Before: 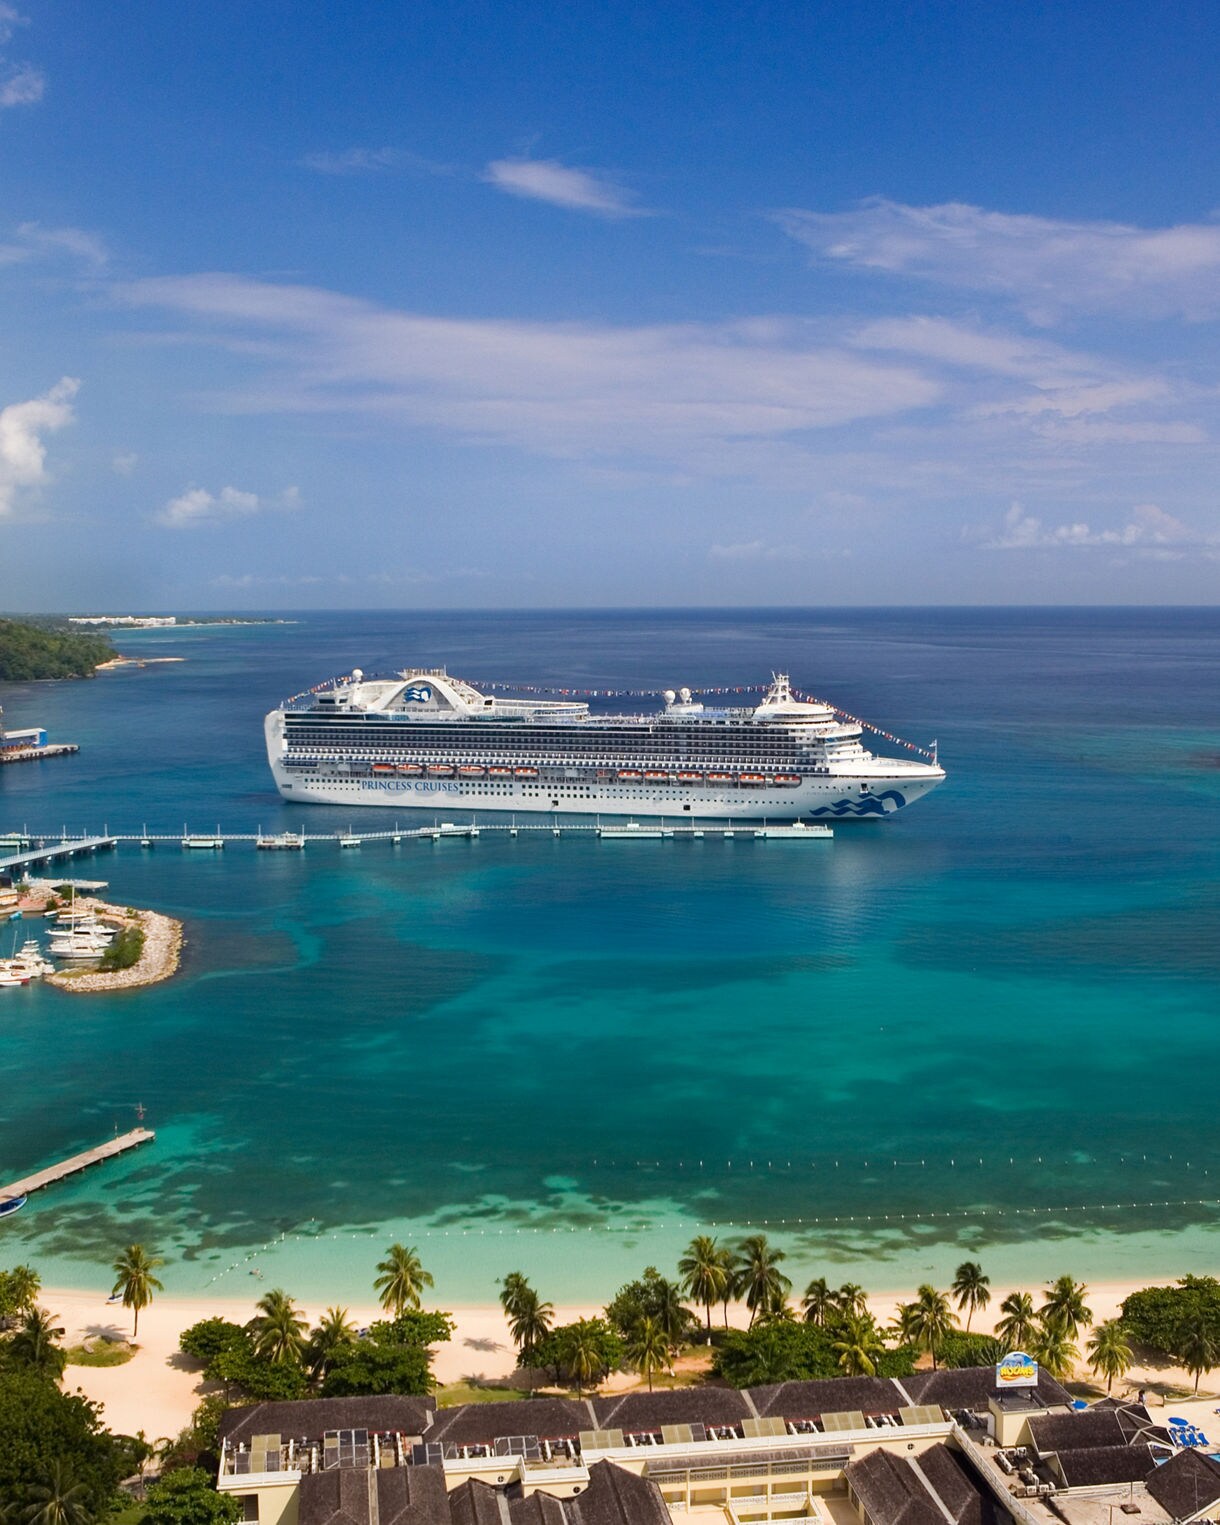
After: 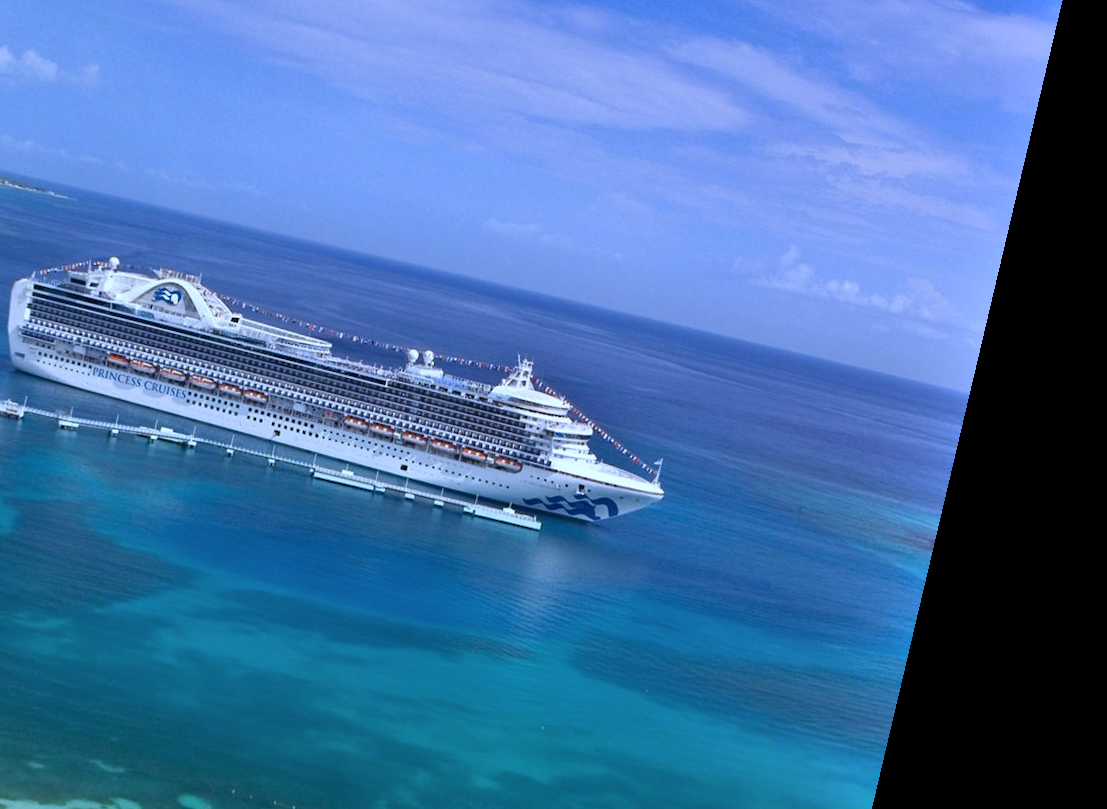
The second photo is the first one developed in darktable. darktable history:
shadows and highlights: white point adjustment 1, soften with gaussian
white balance: red 0.871, blue 1.249
rotate and perspective: rotation 13.27°, automatic cropping off
crop and rotate: left 27.938%, top 27.046%, bottom 27.046%
